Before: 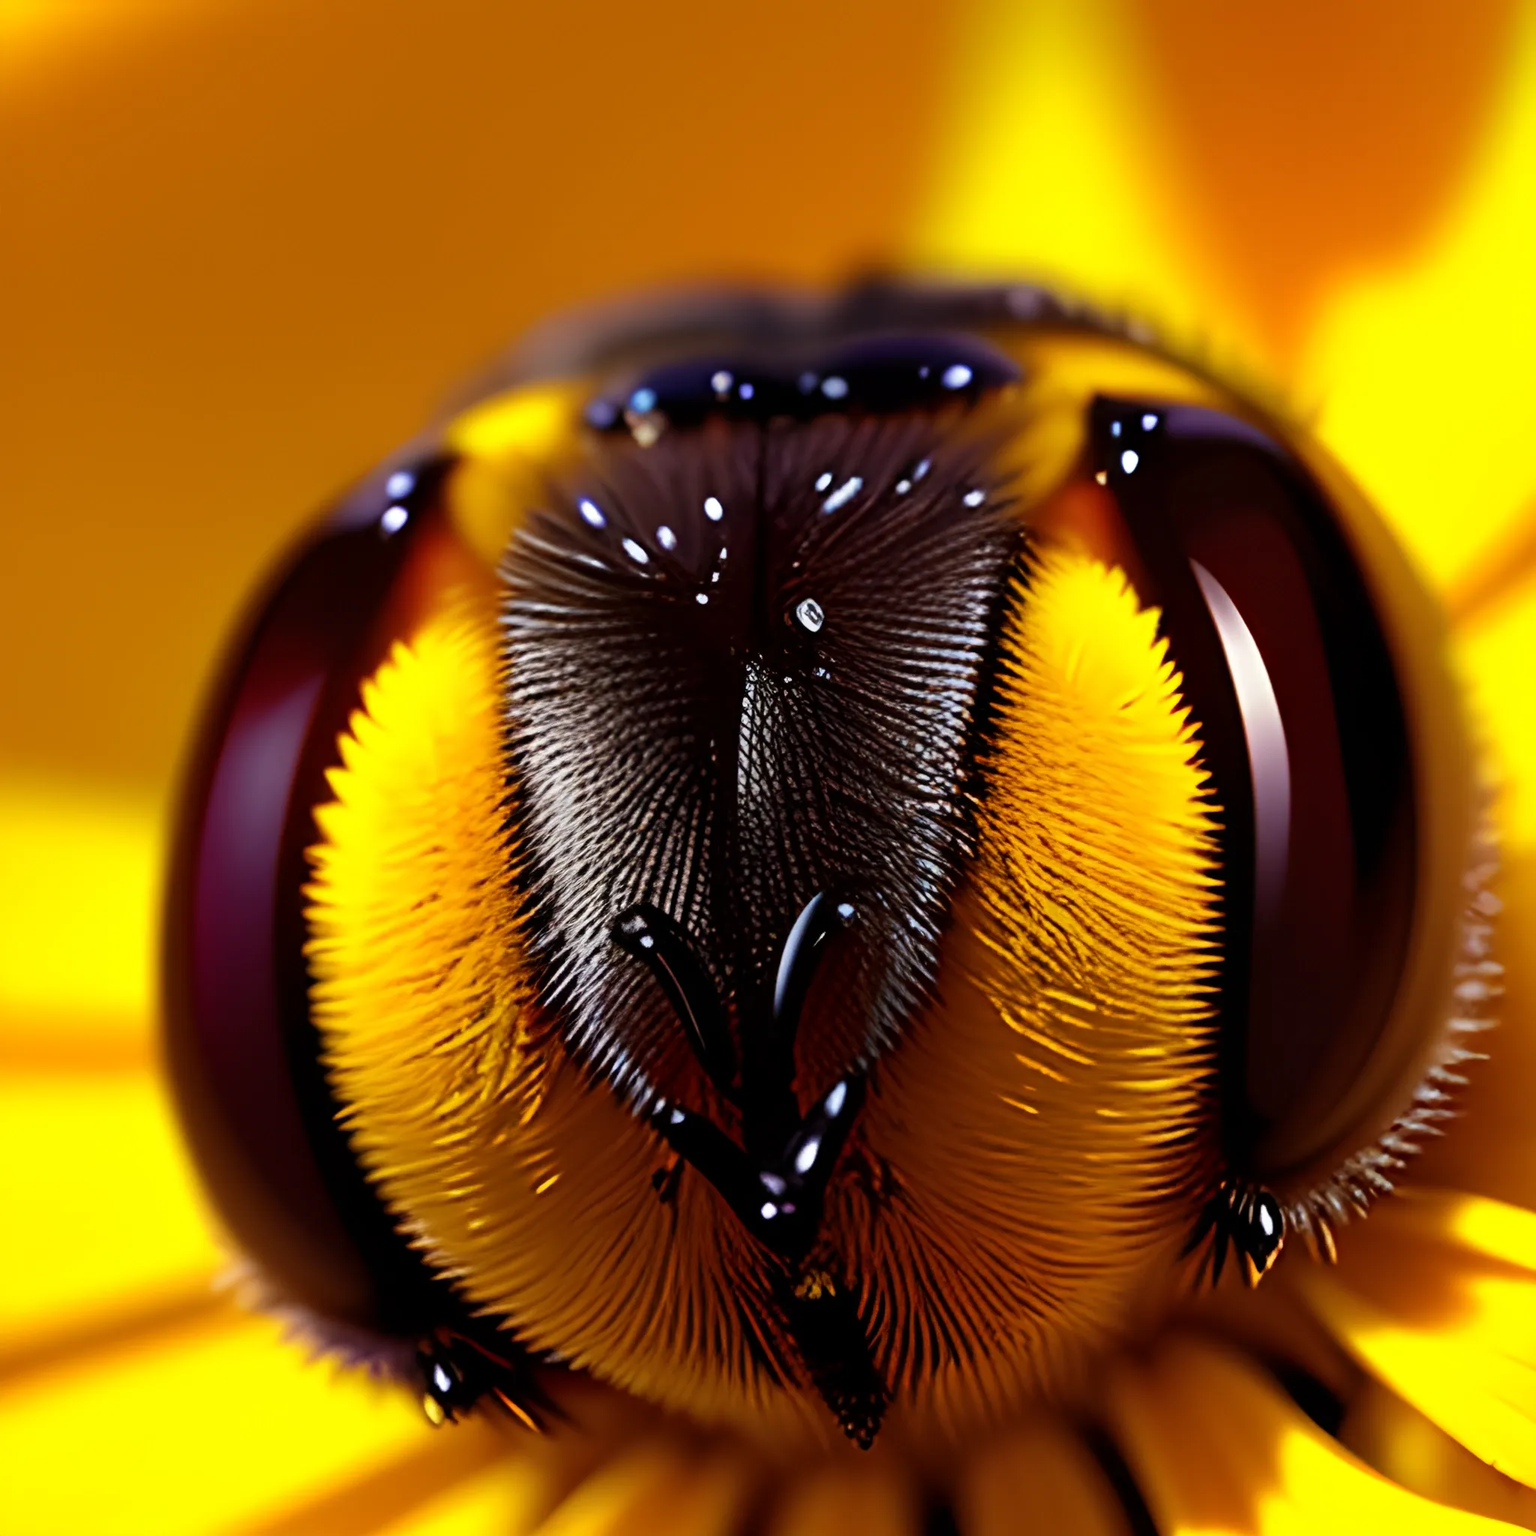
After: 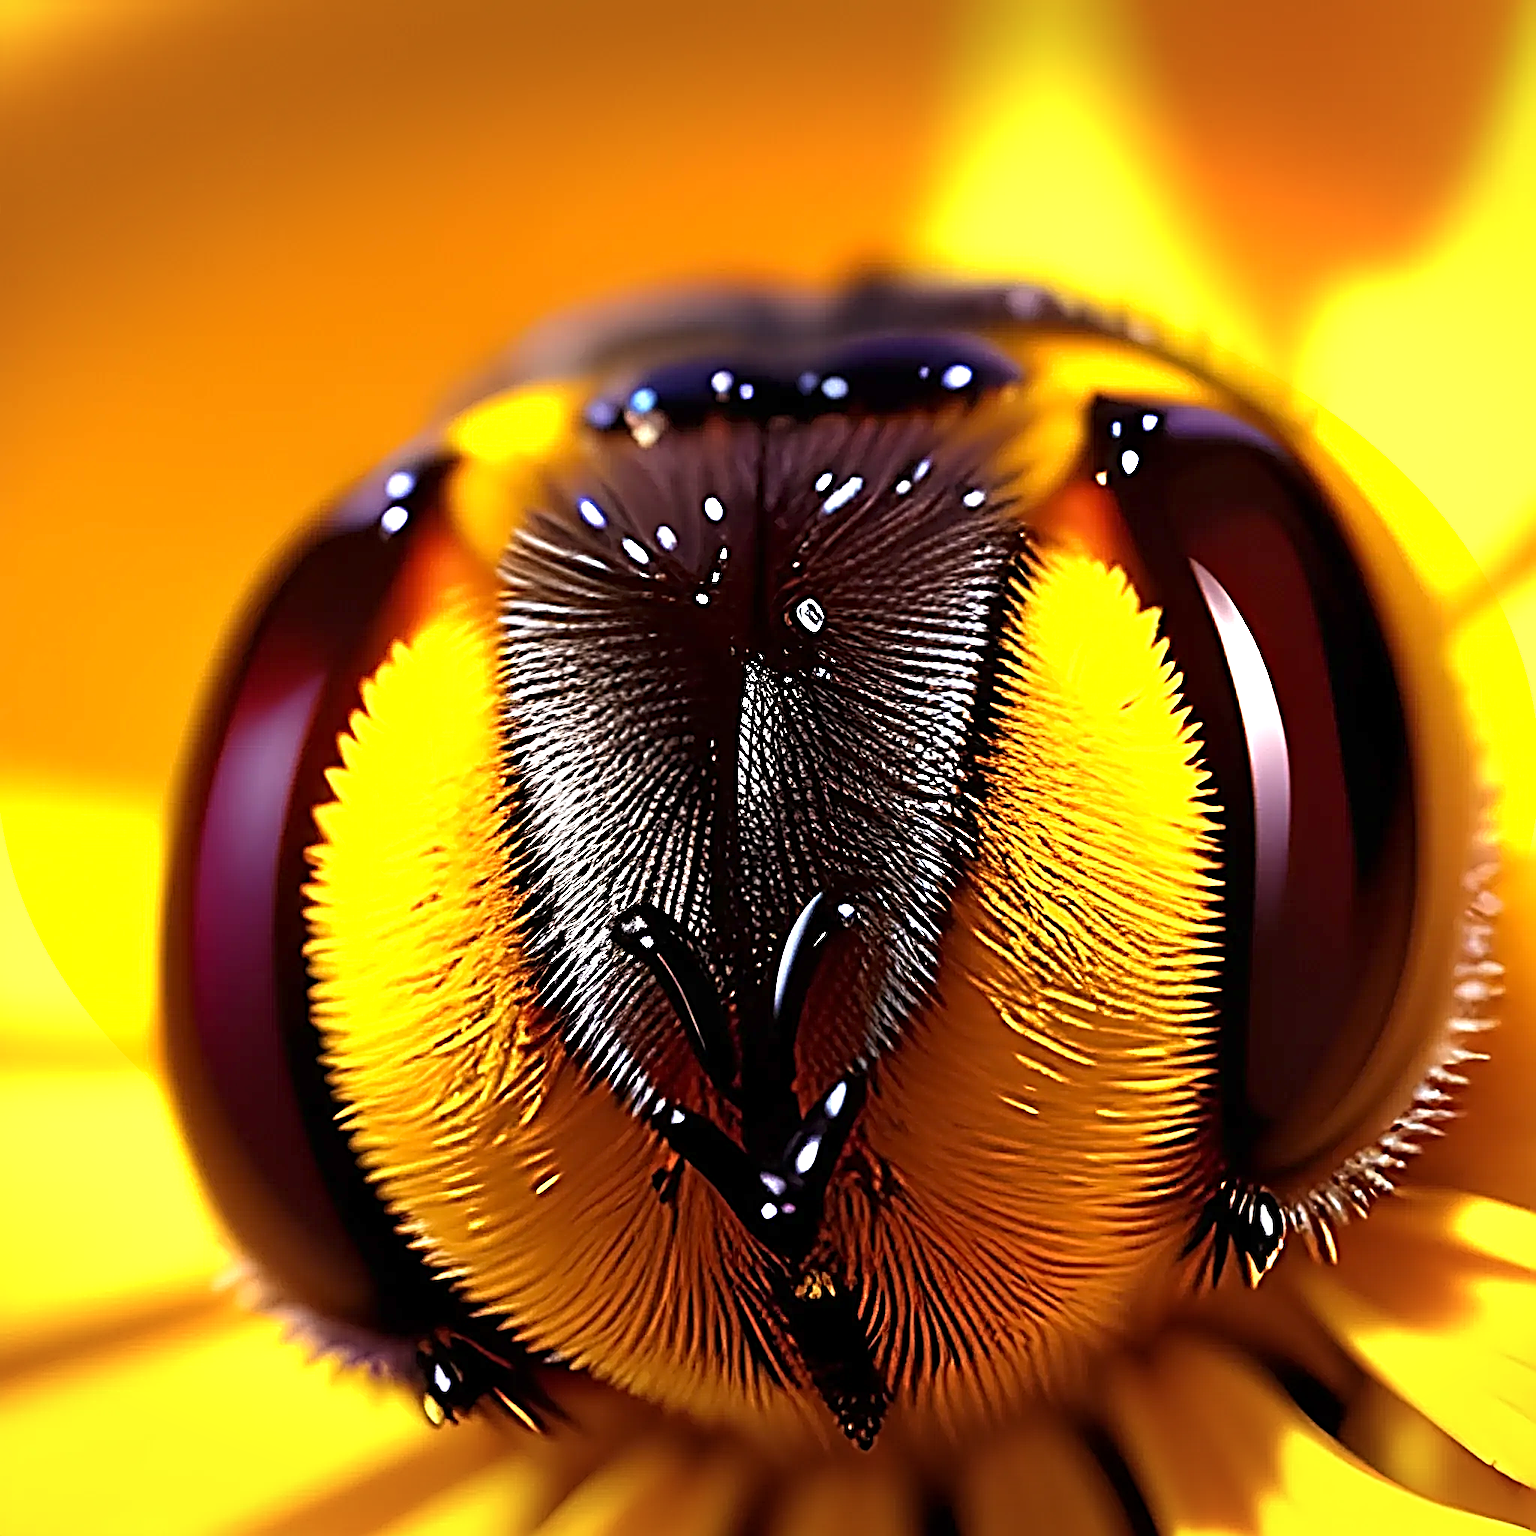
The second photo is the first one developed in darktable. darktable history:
sharpen: radius 3.183, amount 1.745
exposure: exposure 1 EV, compensate exposure bias true, compensate highlight preservation false
vignetting: fall-off start 100.37%, saturation -0.03, width/height ratio 1.324, dithering 16-bit output, unbound false
